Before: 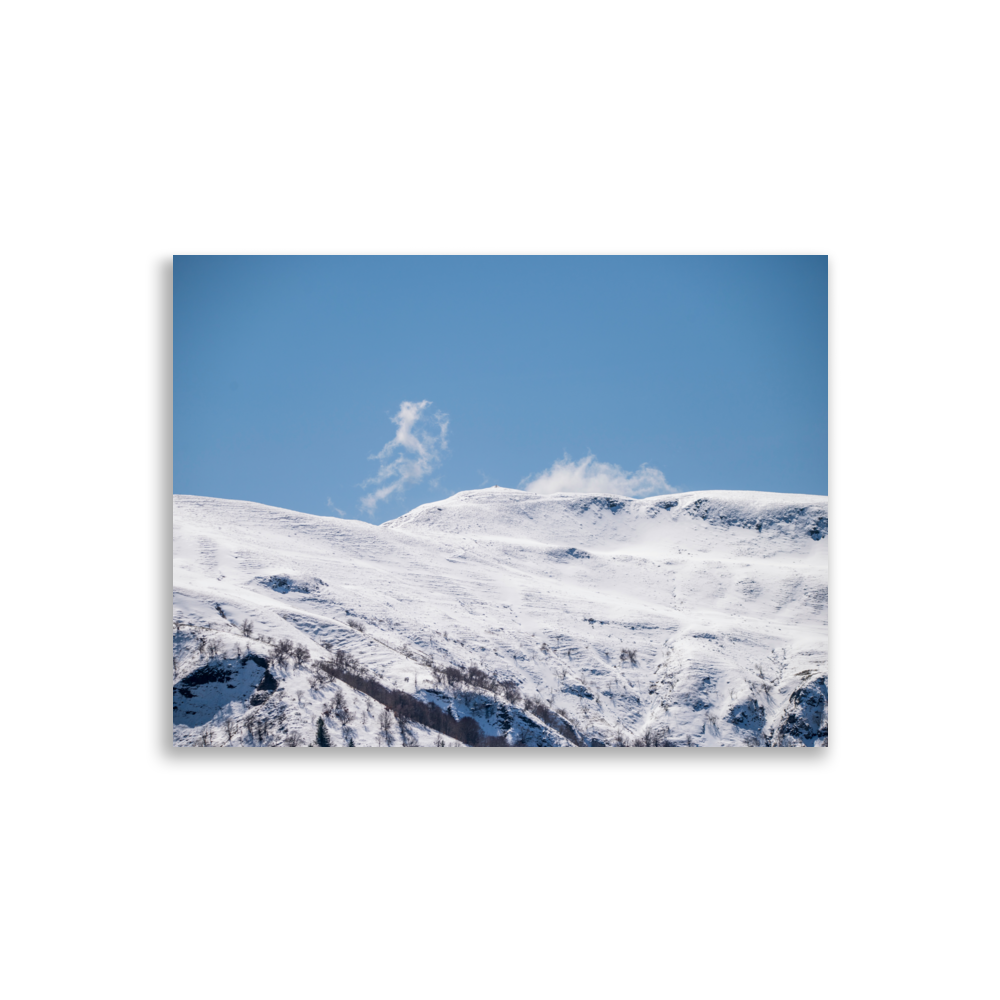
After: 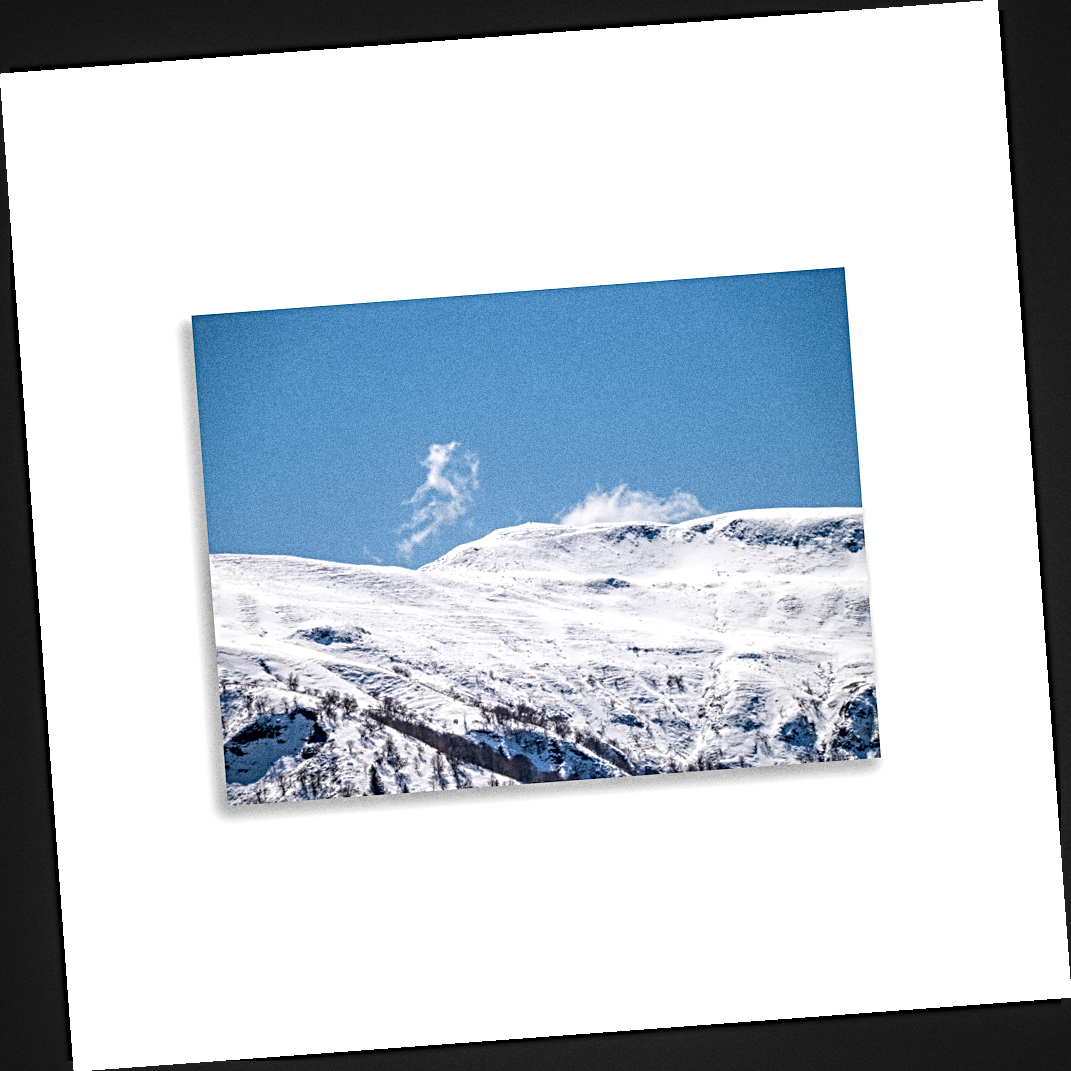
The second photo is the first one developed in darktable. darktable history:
rotate and perspective: rotation -4.25°, automatic cropping off
exposure: exposure 0.515 EV, compensate highlight preservation false
sharpen: radius 4
local contrast: on, module defaults
grain: coarseness 11.82 ISO, strength 36.67%, mid-tones bias 74.17%
